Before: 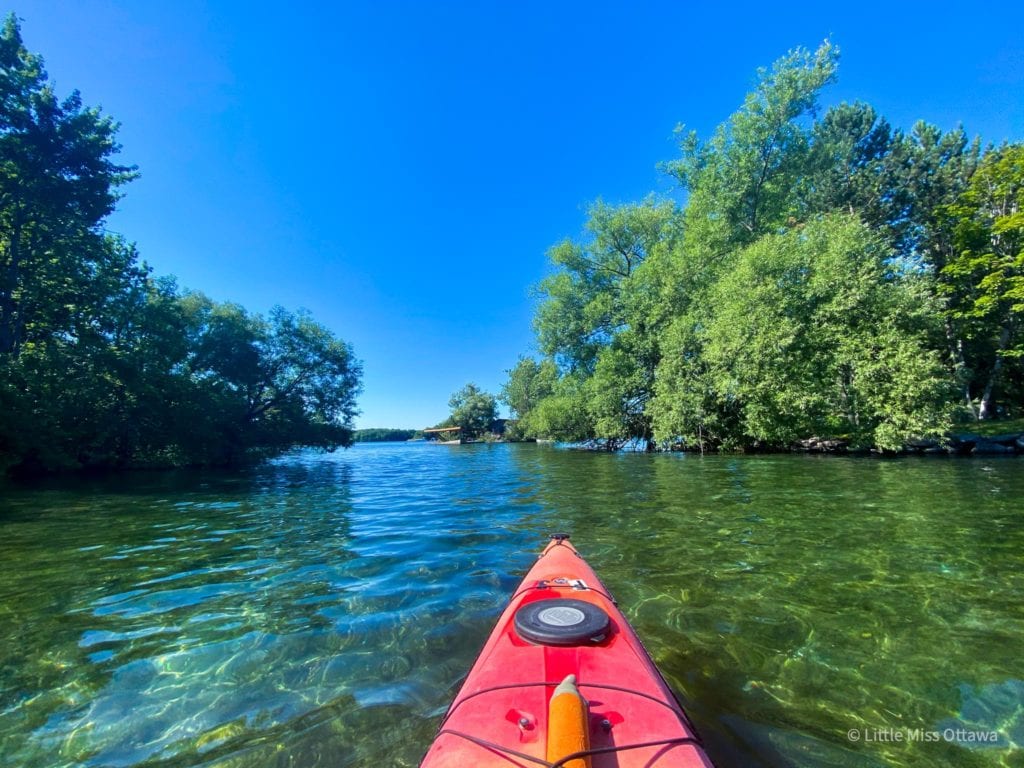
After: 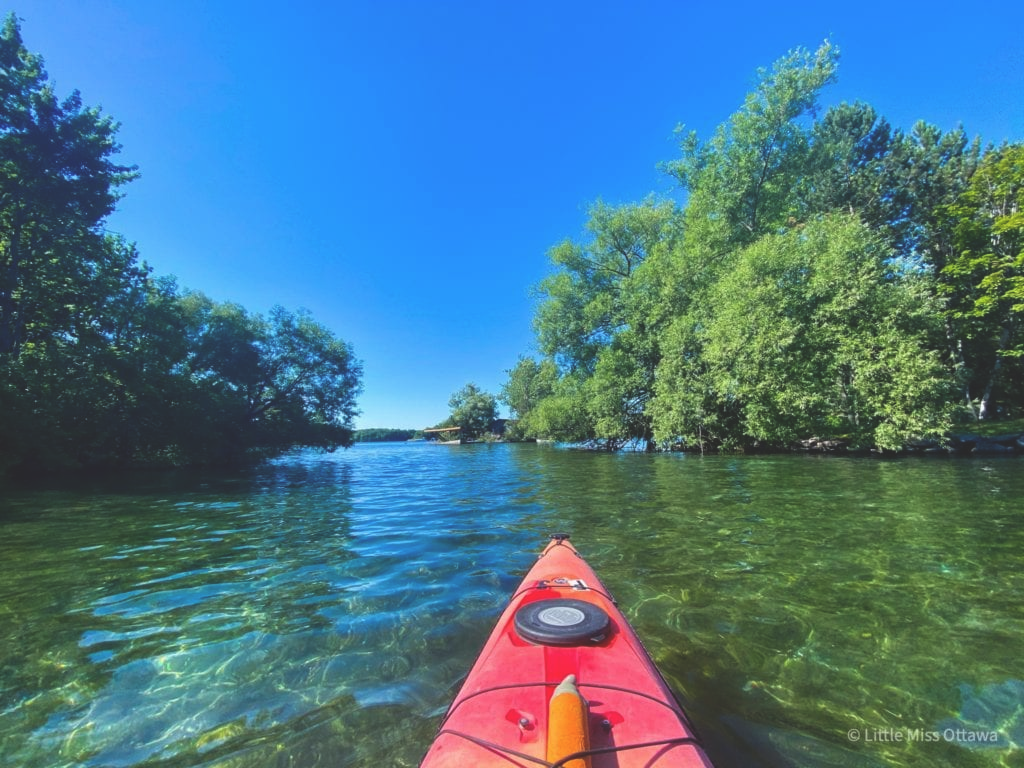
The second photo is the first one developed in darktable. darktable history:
exposure: black level correction -0.022, exposure -0.038 EV, compensate highlight preservation false
